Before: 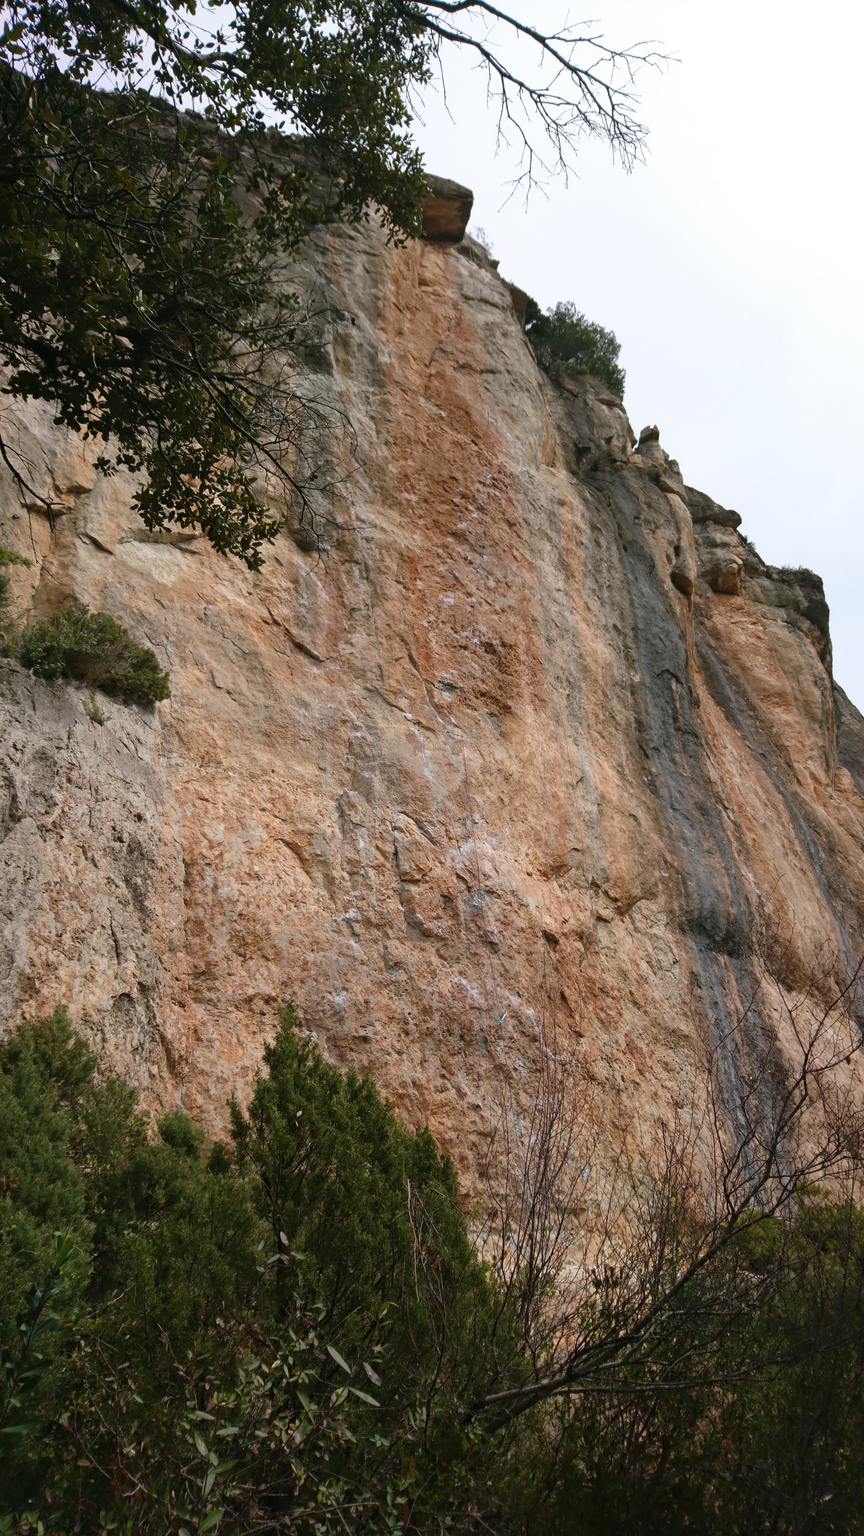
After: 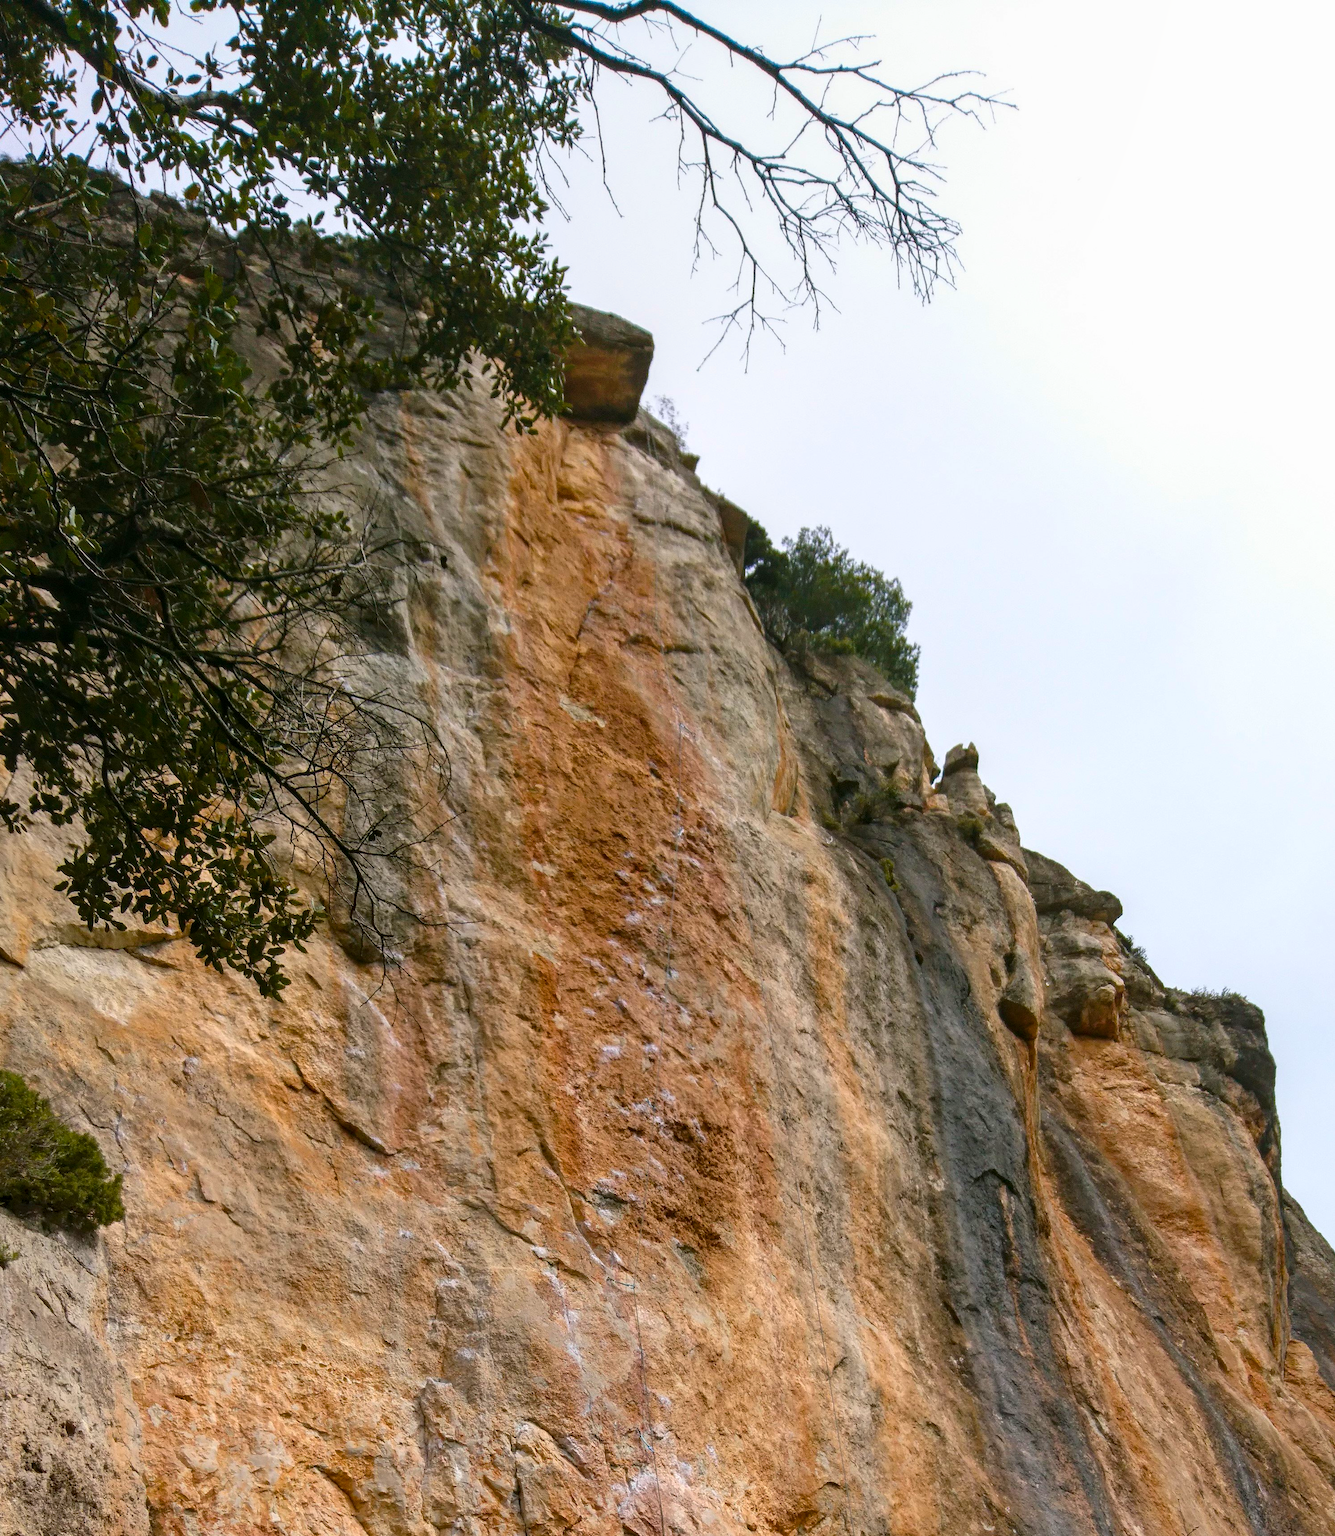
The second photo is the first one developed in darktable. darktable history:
crop and rotate: left 11.52%, bottom 42.759%
color balance rgb: linear chroma grading › global chroma 15.236%, perceptual saturation grading › global saturation 19.327%, global vibrance 33.51%
local contrast: on, module defaults
contrast brightness saturation: saturation -0.051
tone equalizer: on, module defaults
